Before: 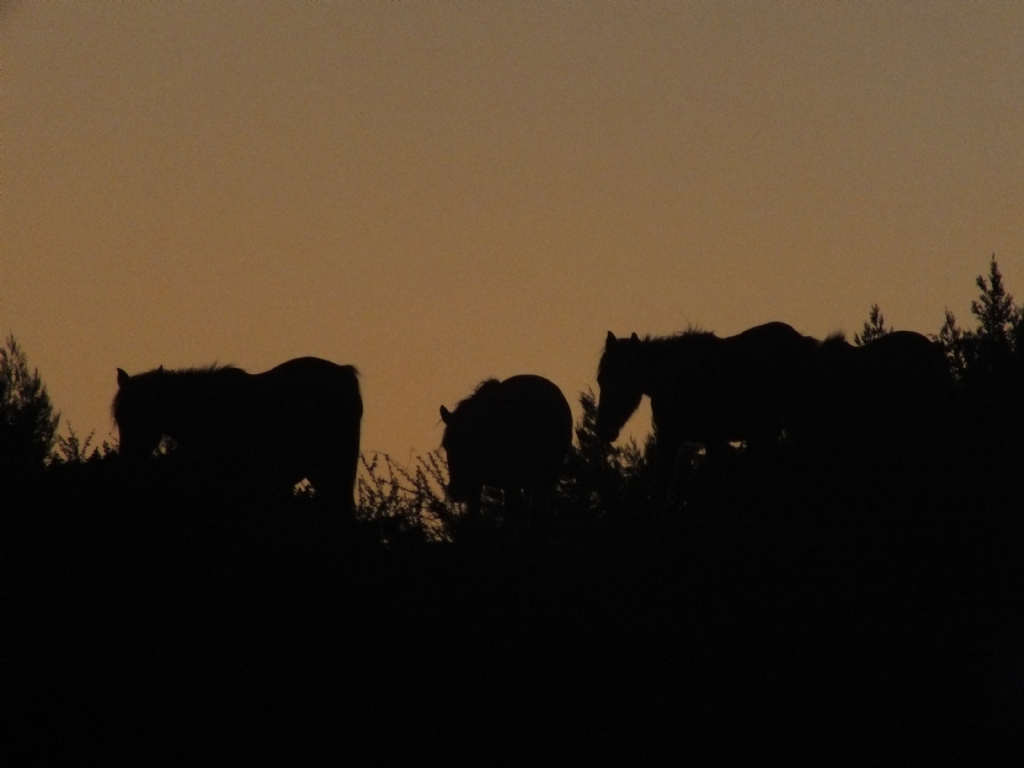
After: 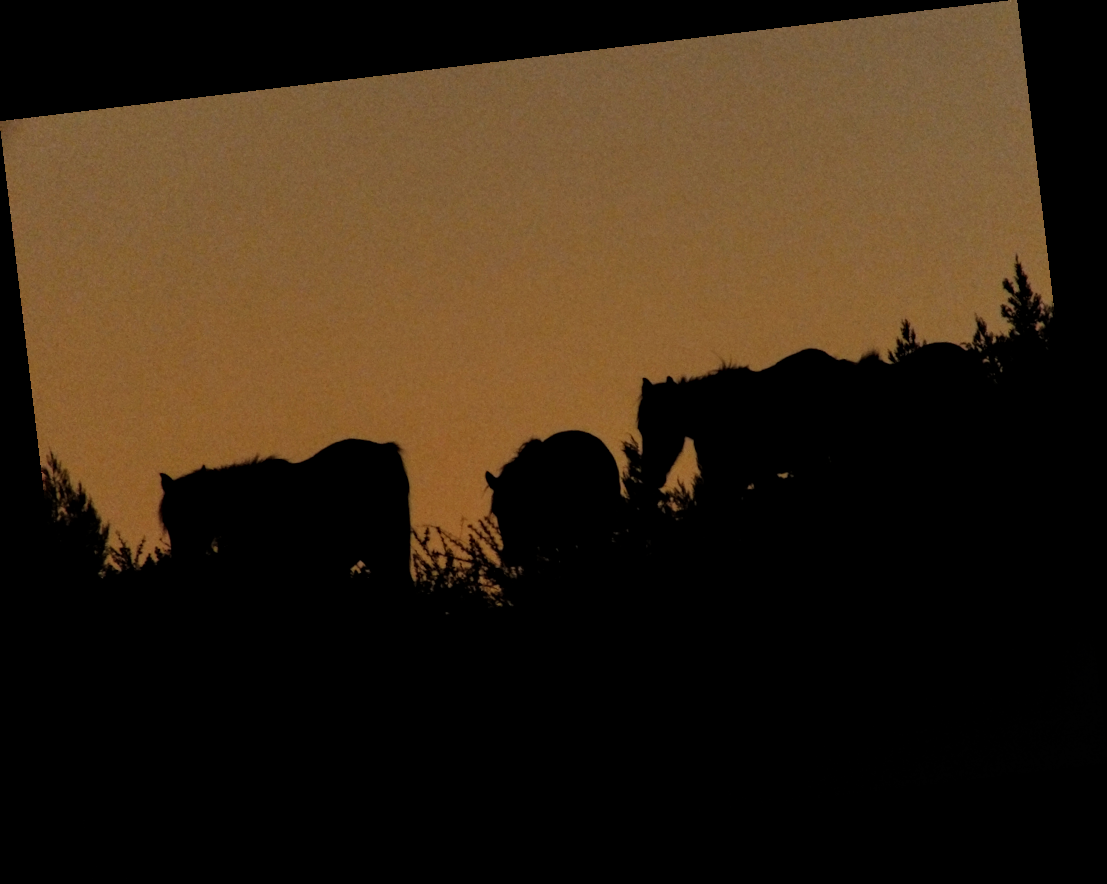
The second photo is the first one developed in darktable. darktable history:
rotate and perspective: rotation -6.83°, automatic cropping off
sigmoid: contrast 1.8, skew -0.2, preserve hue 0%, red attenuation 0.1, red rotation 0.035, green attenuation 0.1, green rotation -0.017, blue attenuation 0.15, blue rotation -0.052, base primaries Rec2020
local contrast: on, module defaults
